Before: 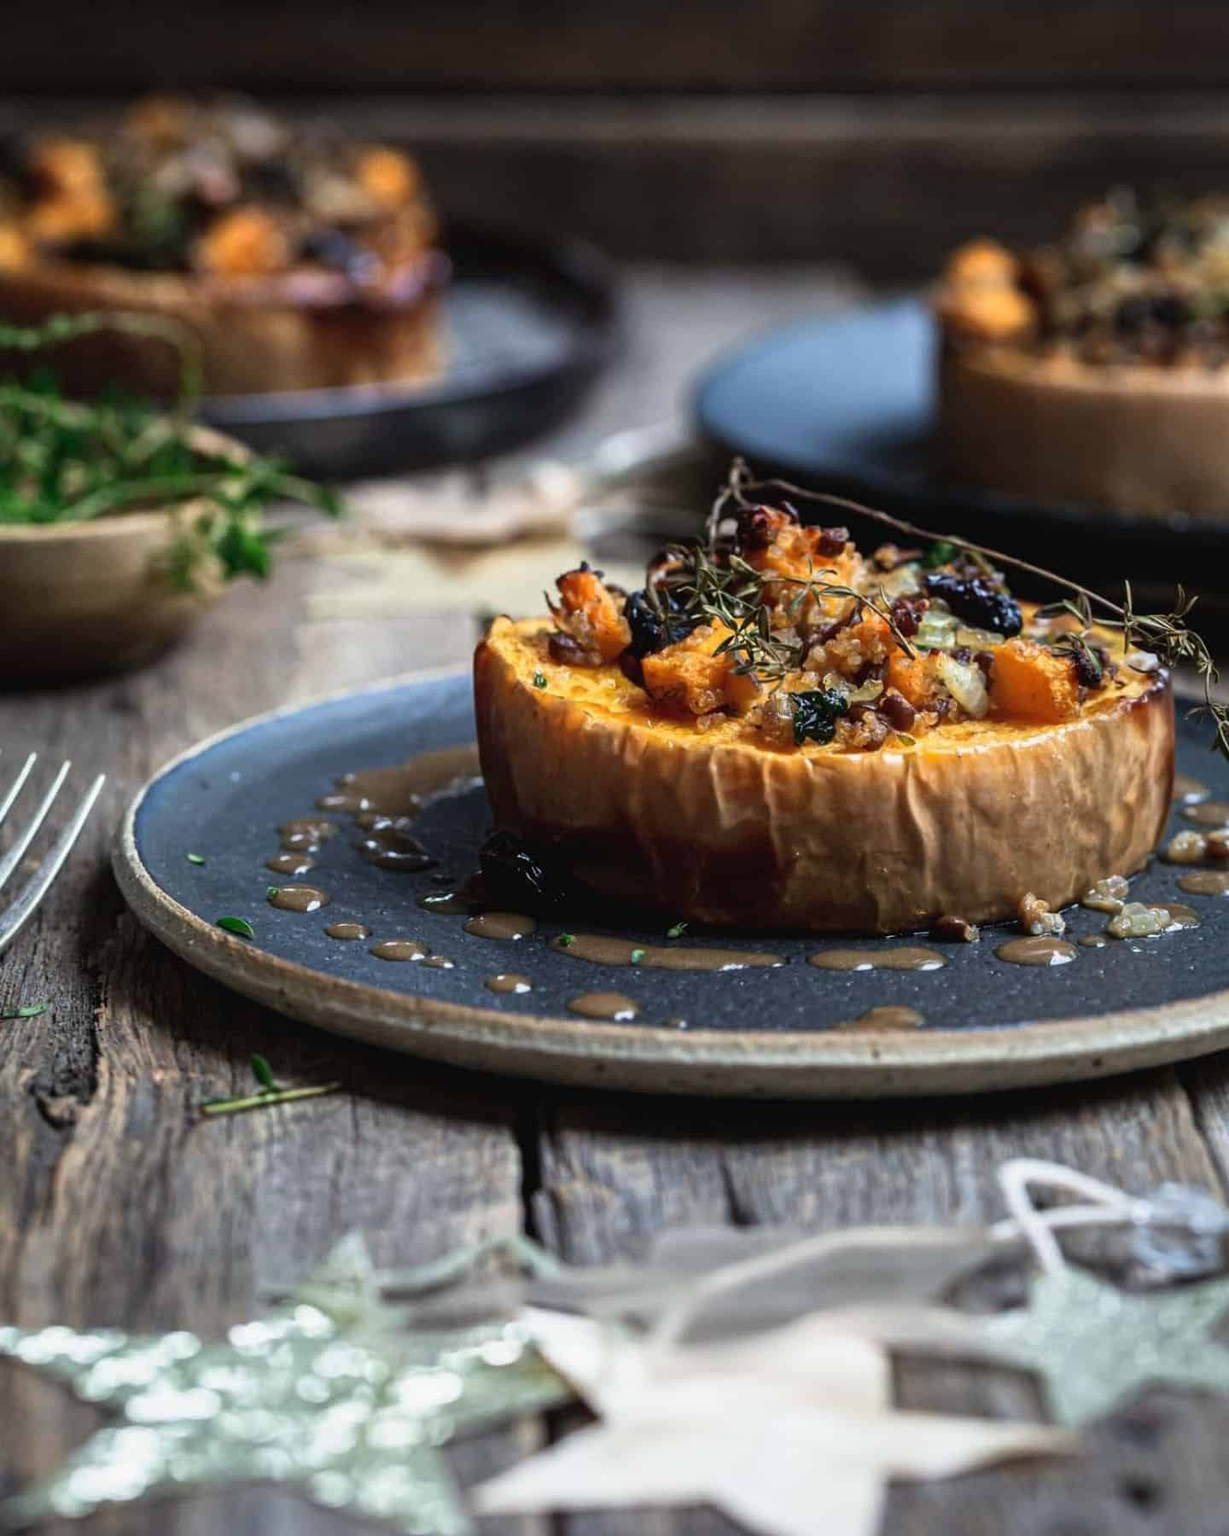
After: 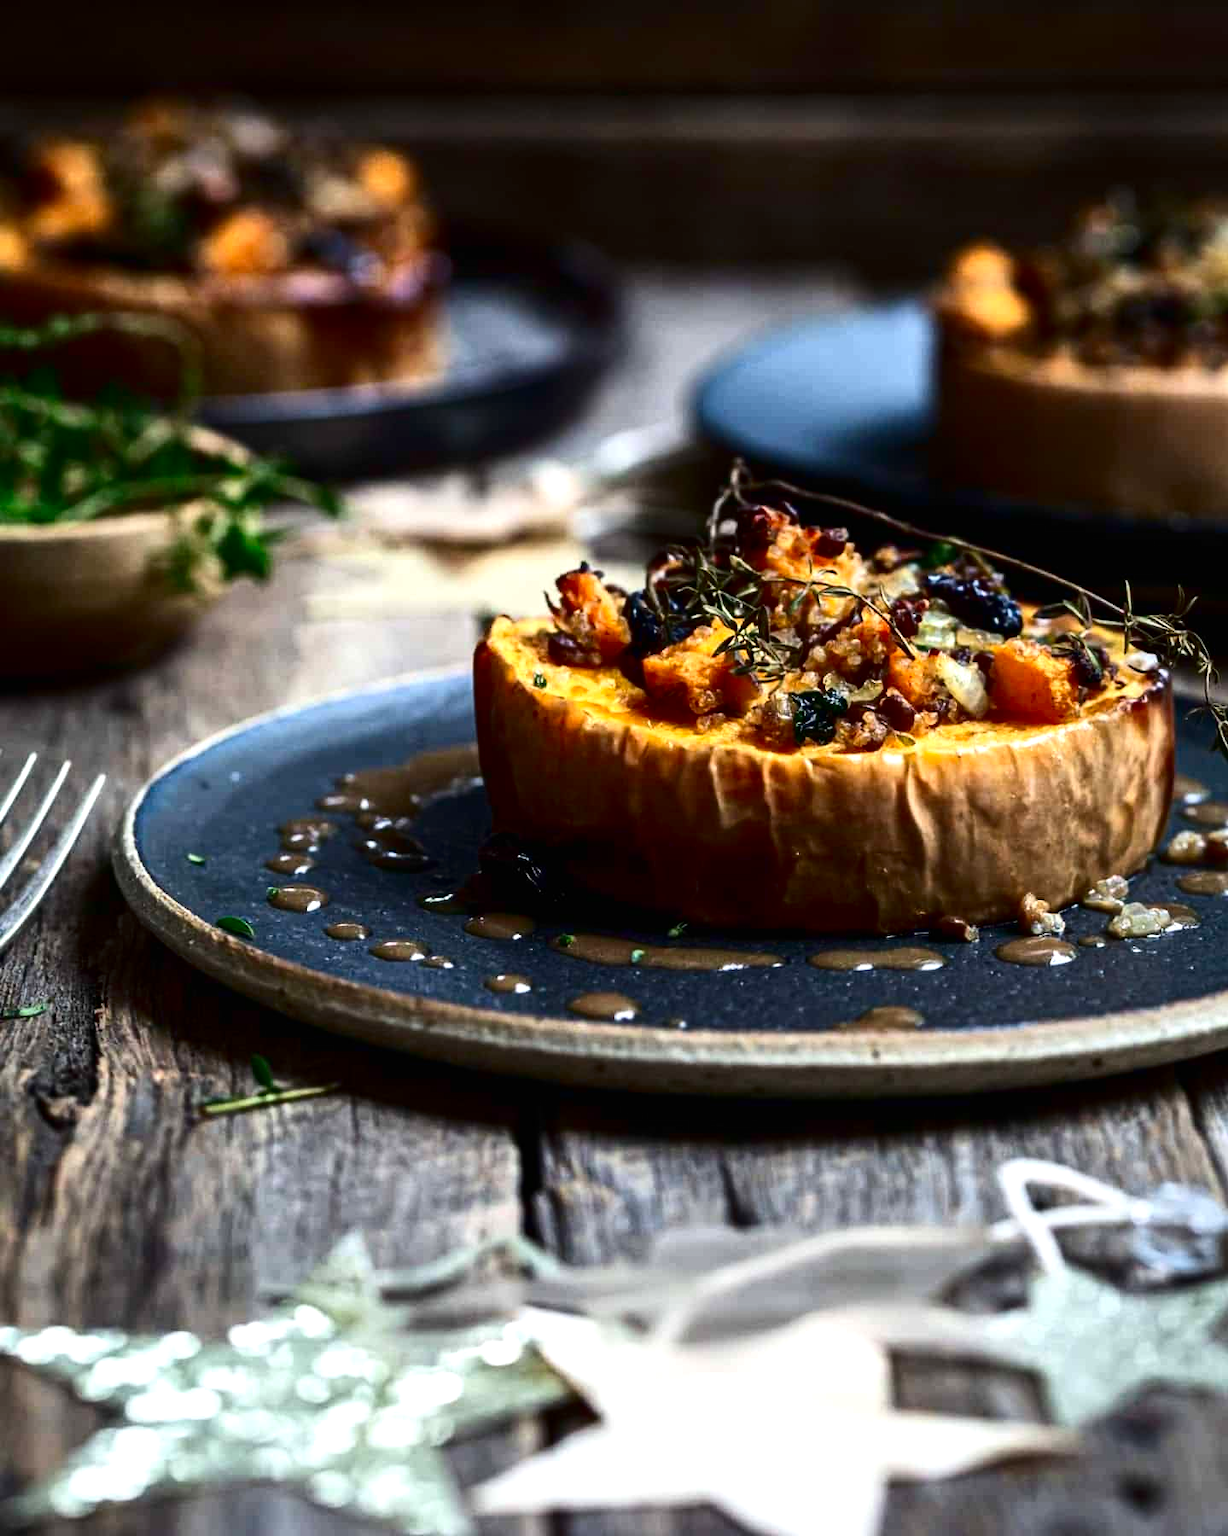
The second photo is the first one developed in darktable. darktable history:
exposure: black level correction 0, exposure 0.5 EV, compensate highlight preservation false
contrast brightness saturation: contrast 0.191, brightness -0.238, saturation 0.12
